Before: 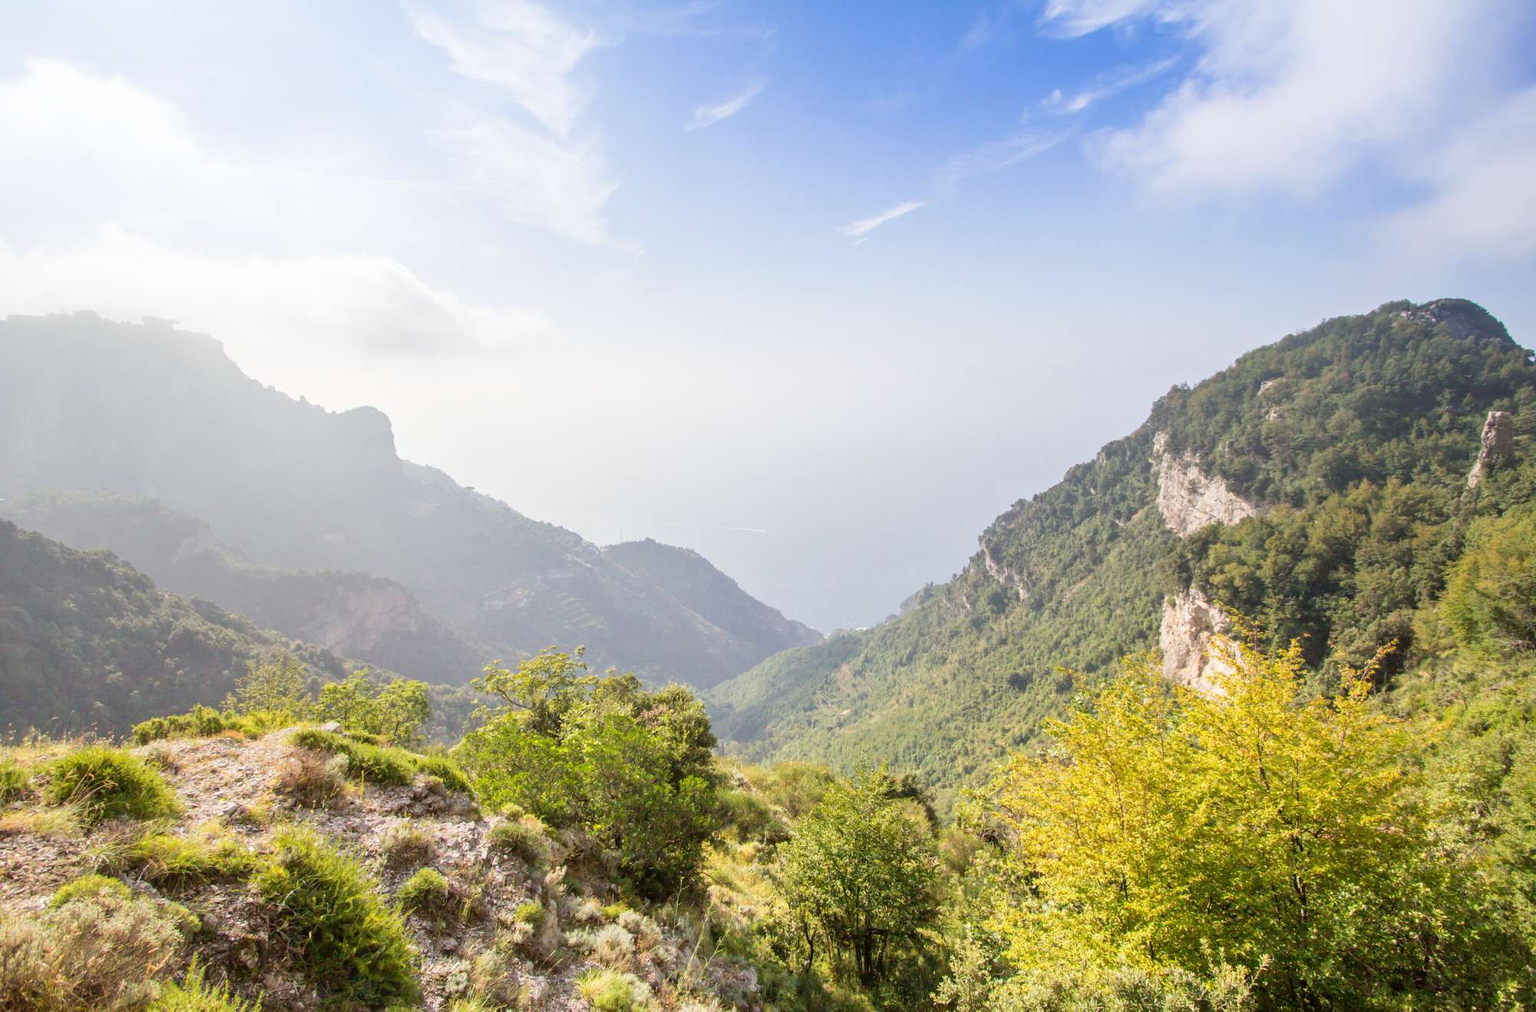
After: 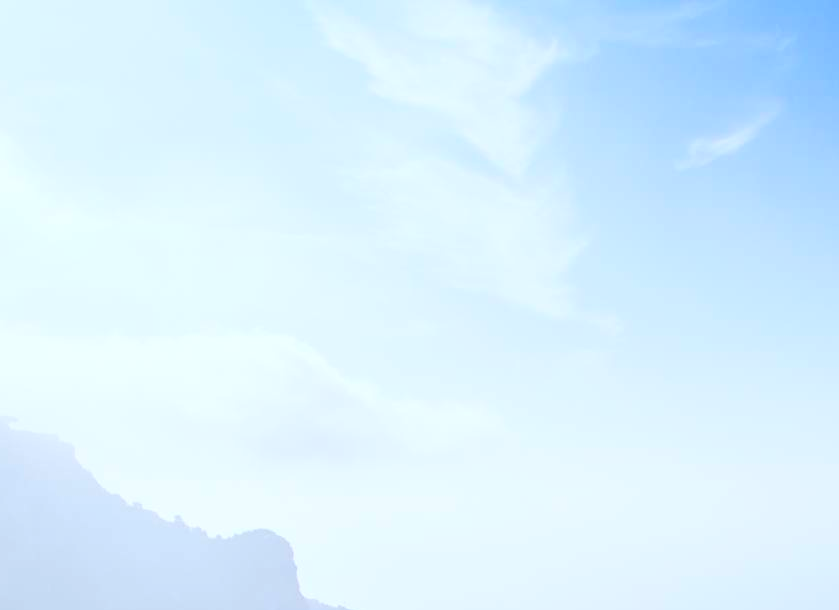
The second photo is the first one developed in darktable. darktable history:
crop and rotate: left 10.817%, top 0.062%, right 47.194%, bottom 53.626%
color calibration: x 0.372, y 0.386, temperature 4283.97 K
tone curve: curves: ch0 [(0, 0) (0.004, 0.001) (0.133, 0.112) (0.325, 0.362) (0.832, 0.893) (1, 1)], color space Lab, linked channels, preserve colors none
tone equalizer: on, module defaults
